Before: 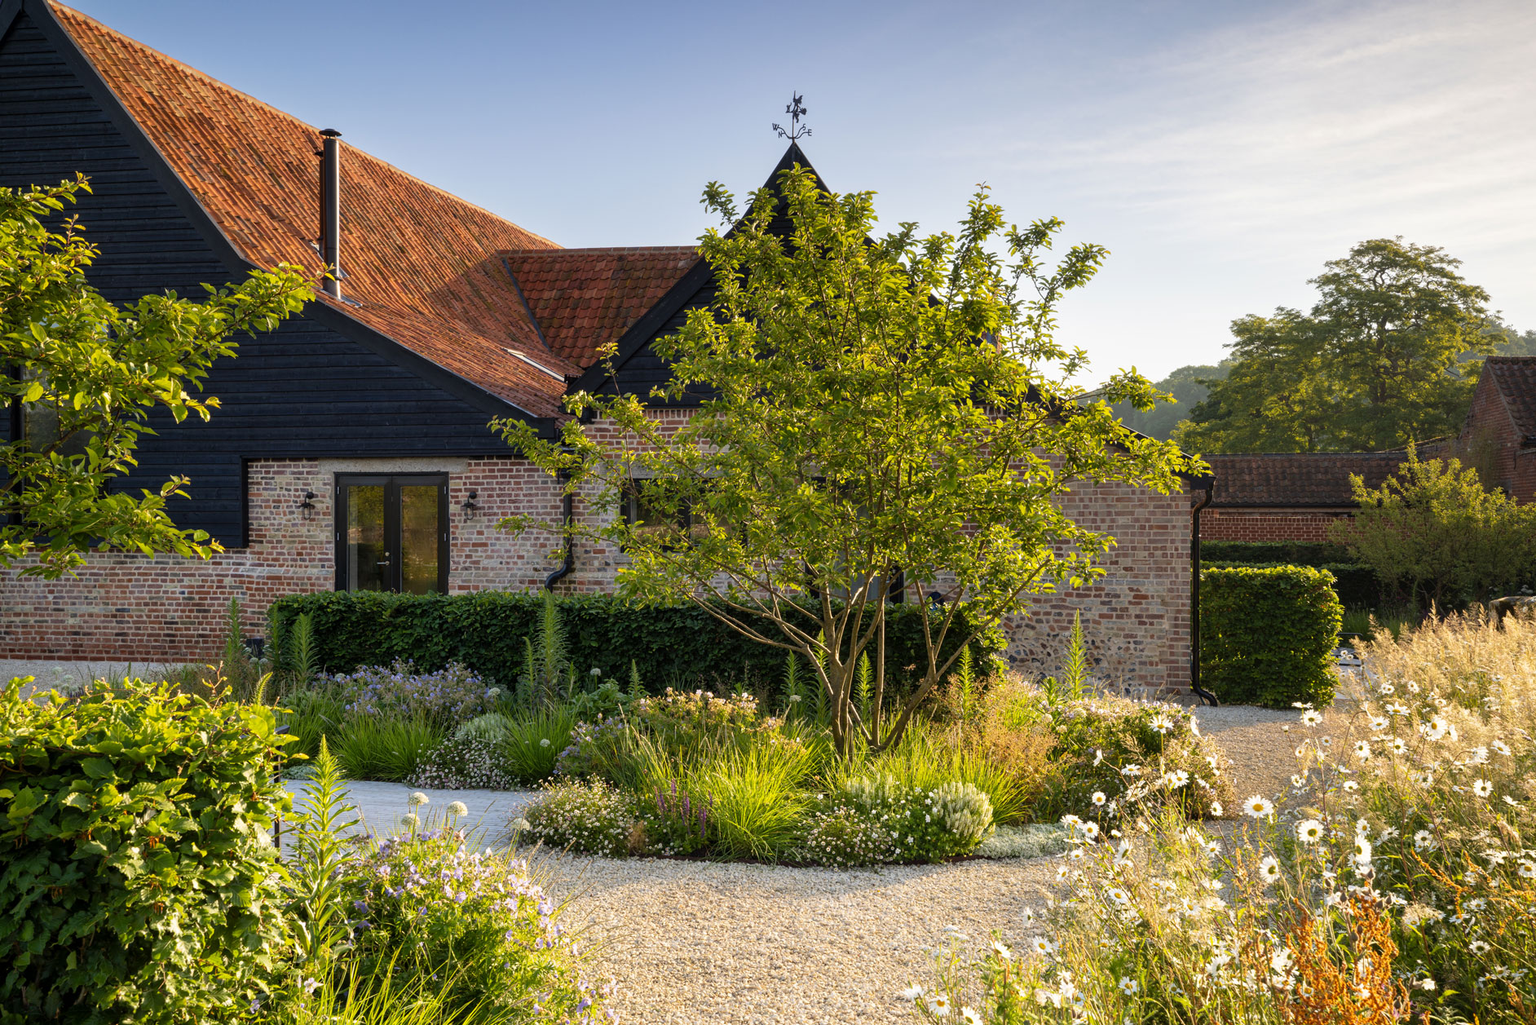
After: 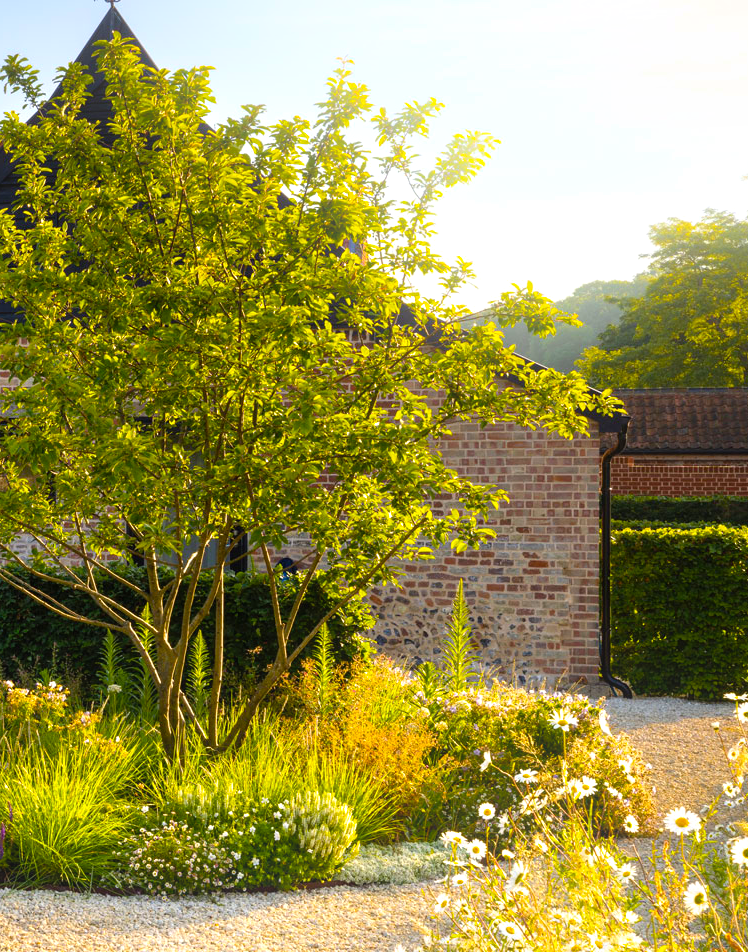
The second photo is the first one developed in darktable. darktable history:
crop: left 45.721%, top 13.393%, right 14.118%, bottom 10.01%
color balance rgb: perceptual saturation grading › global saturation 36%, perceptual brilliance grading › global brilliance 10%, global vibrance 20%
bloom: size 15%, threshold 97%, strength 7%
